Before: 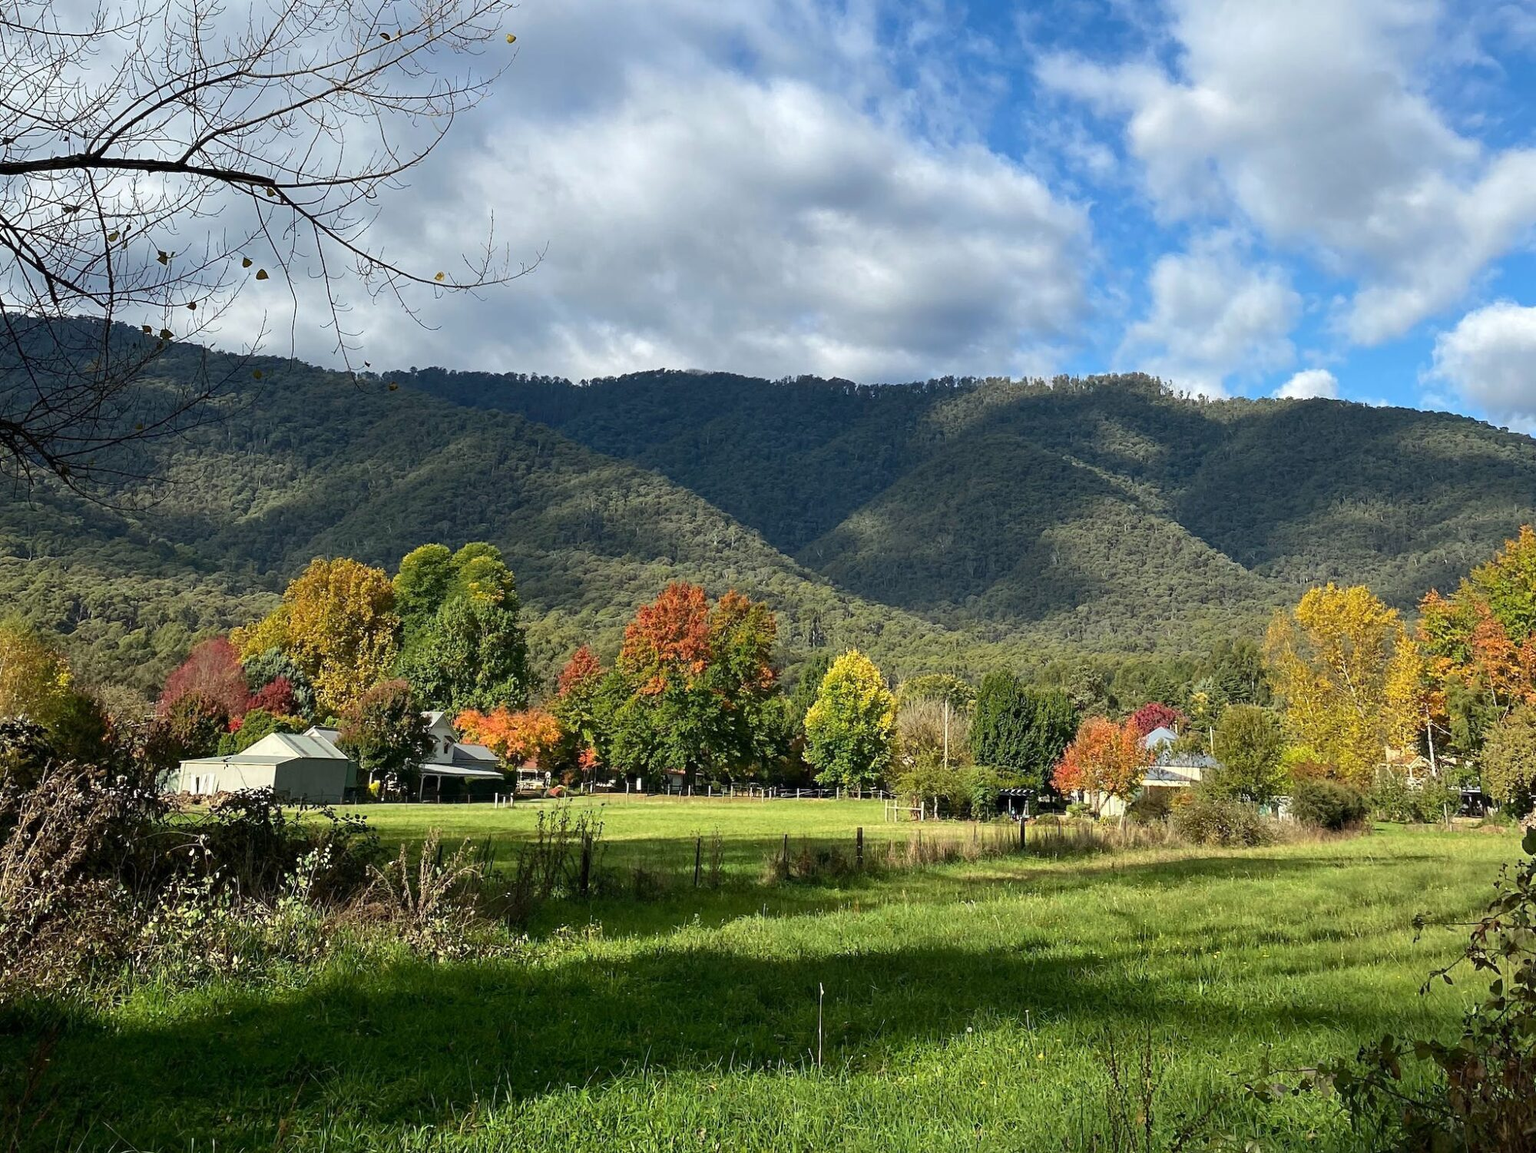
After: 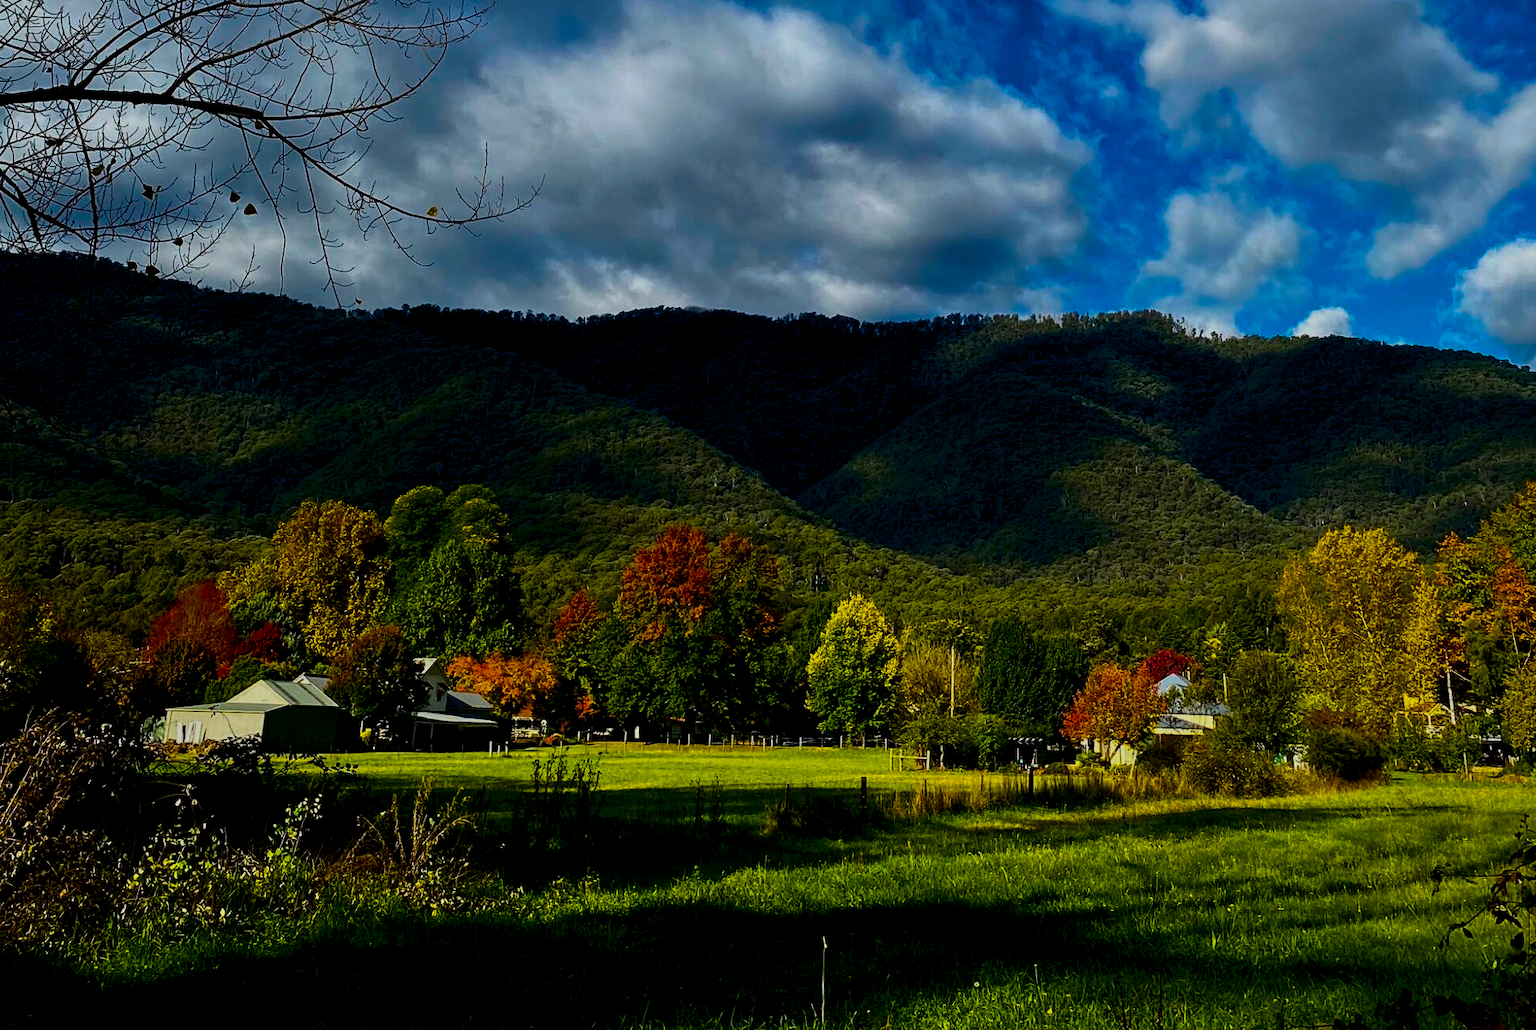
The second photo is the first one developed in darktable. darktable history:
crop: left 1.214%, top 6.145%, right 1.354%, bottom 6.743%
exposure: exposure 0.565 EV, compensate exposure bias true, compensate highlight preservation false
contrast brightness saturation: contrast 0.281
color balance rgb: global offset › luminance -1.431%, linear chroma grading › shadows 16.91%, linear chroma grading › highlights 60.955%, linear chroma grading › global chroma 49.702%, perceptual saturation grading › global saturation 14.619%, perceptual brilliance grading › global brilliance 15.194%, perceptual brilliance grading › shadows -35.804%, global vibrance 20%
tone equalizer: -8 EV -1.98 EV, -7 EV -1.98 EV, -6 EV -1.98 EV, -5 EV -1.98 EV, -4 EV -1.97 EV, -3 EV -1.99 EV, -2 EV -1.99 EV, -1 EV -1.63 EV, +0 EV -1.97 EV
